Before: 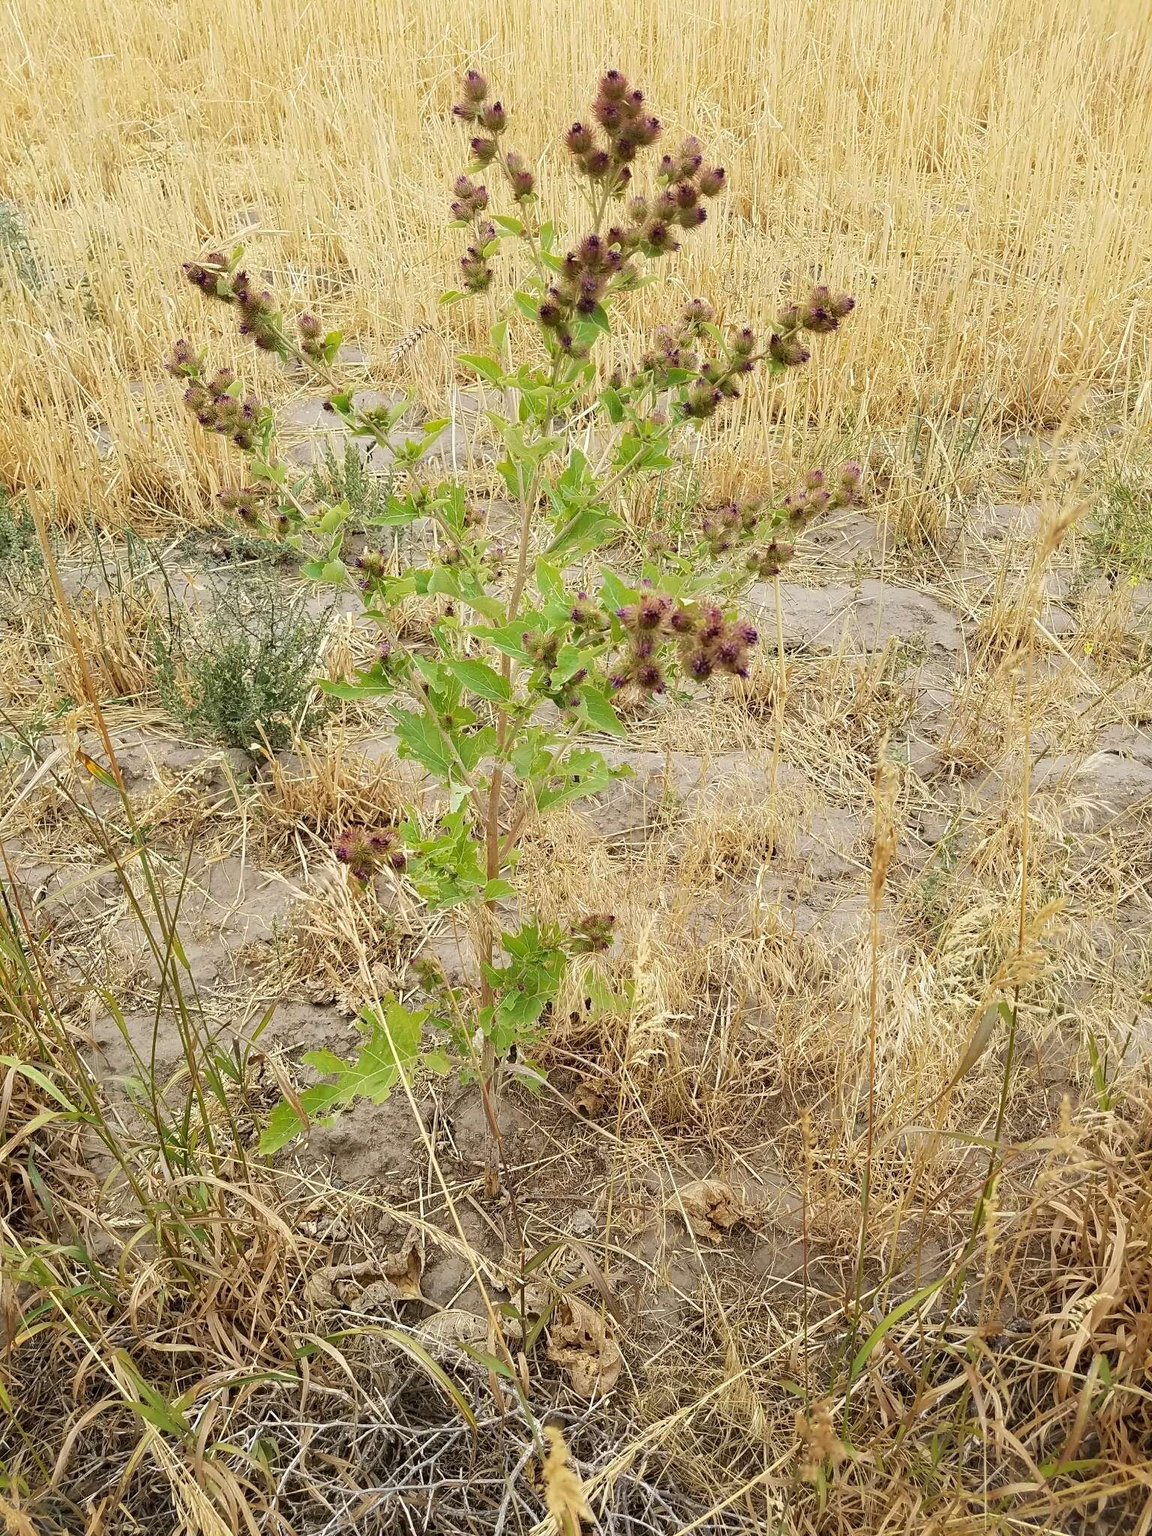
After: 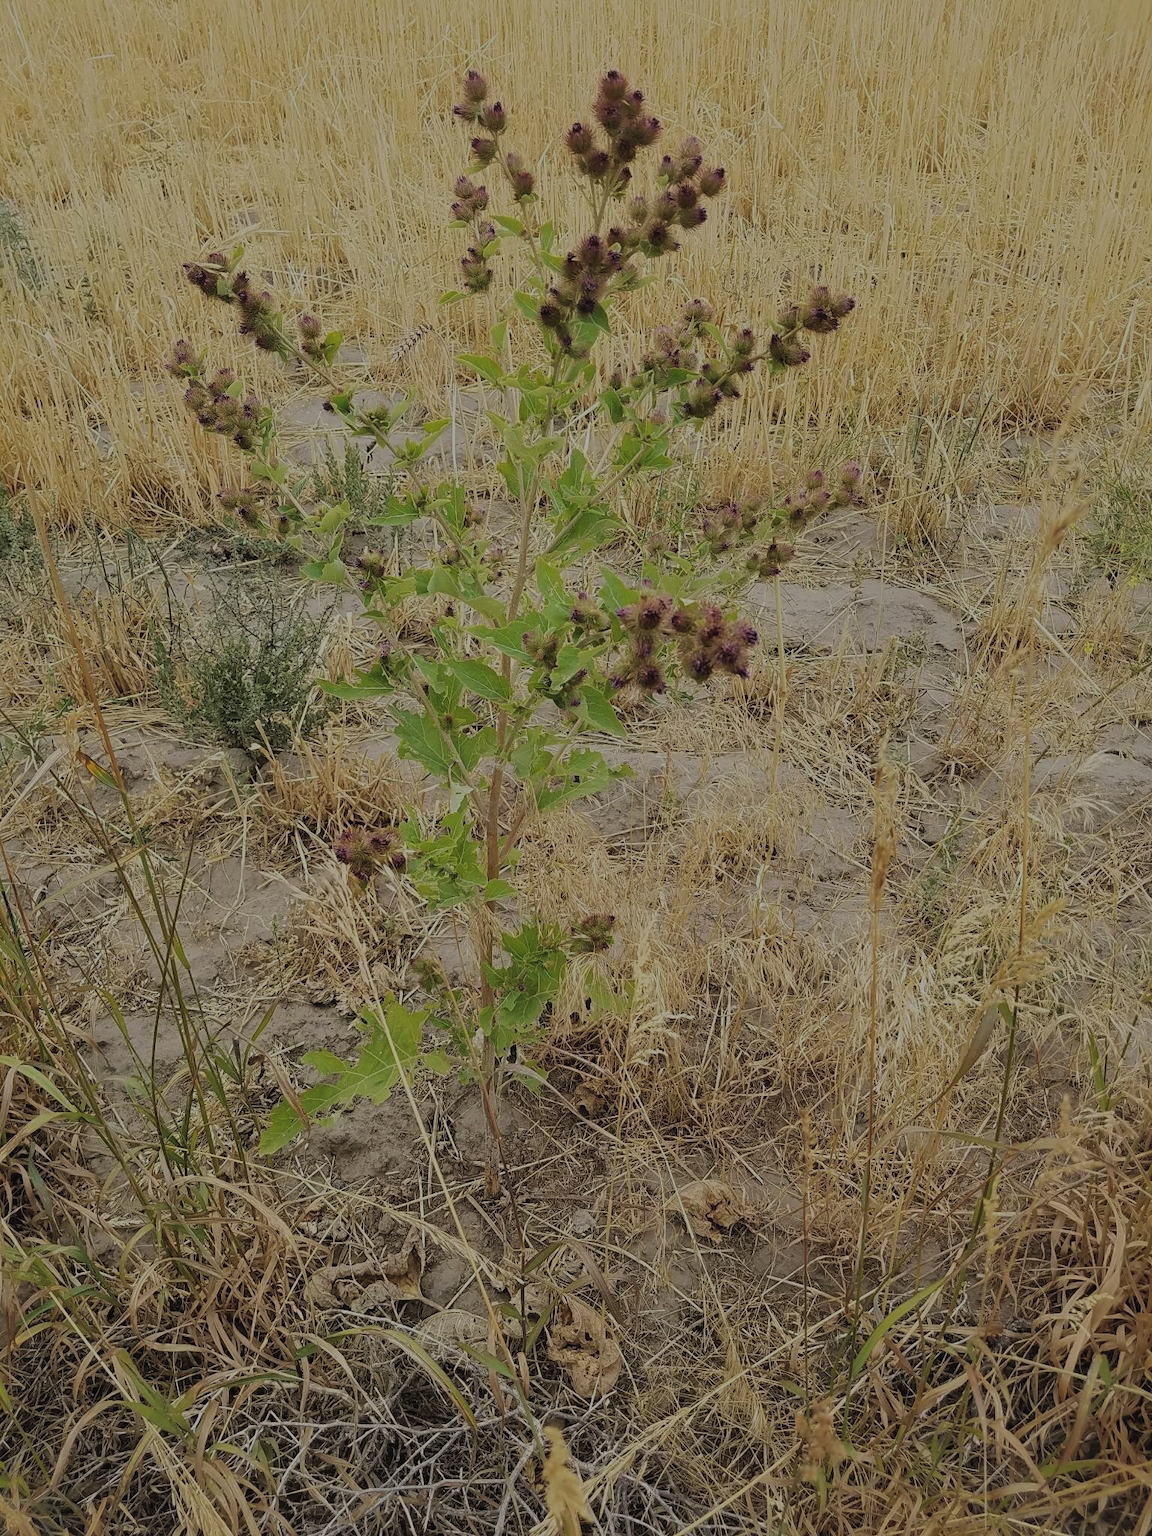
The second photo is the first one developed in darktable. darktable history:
exposure: black level correction -0.017, exposure -1.109 EV, compensate highlight preservation false
shadows and highlights: on, module defaults
filmic rgb: black relative exposure -7.65 EV, white relative exposure 4.56 EV, hardness 3.61, contrast 1.057
